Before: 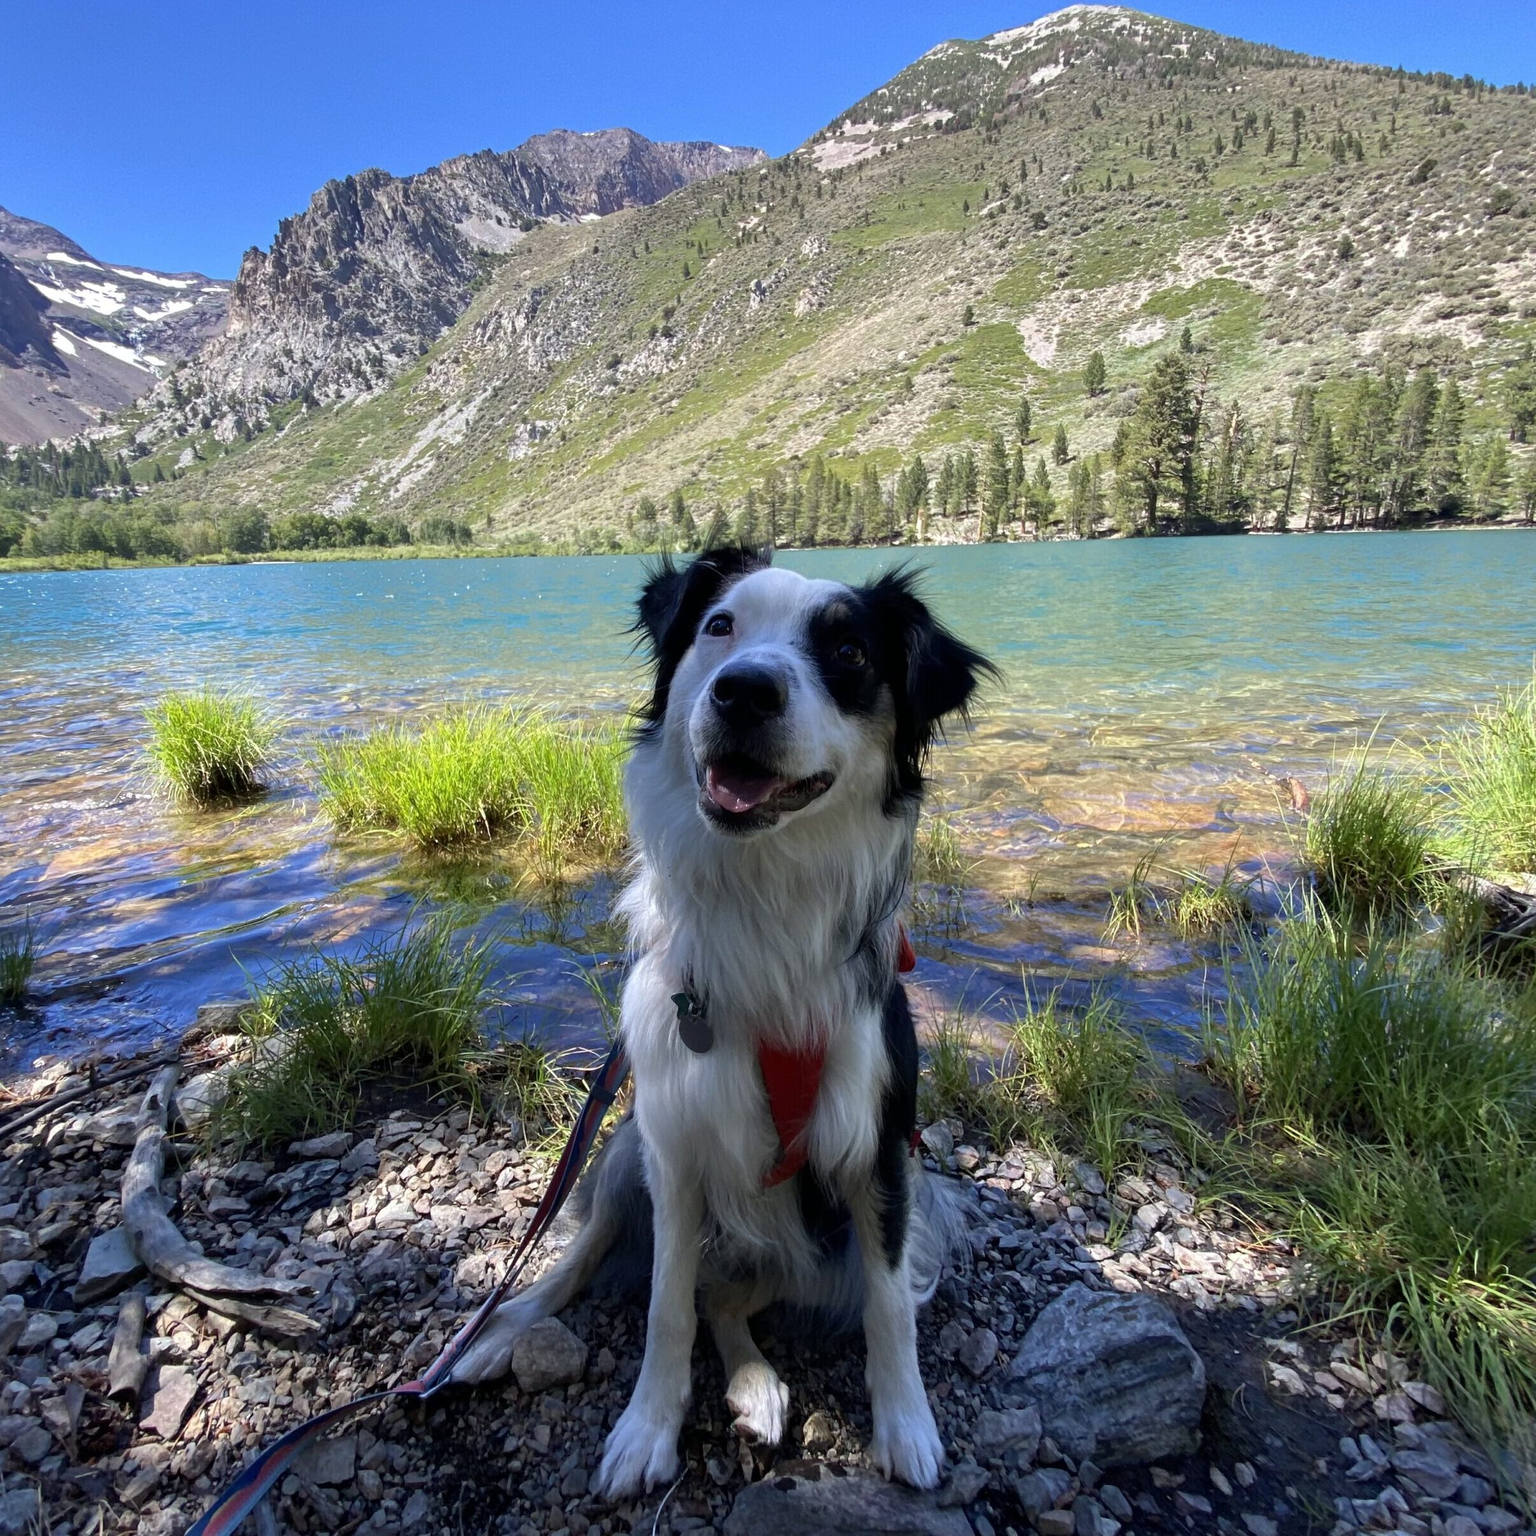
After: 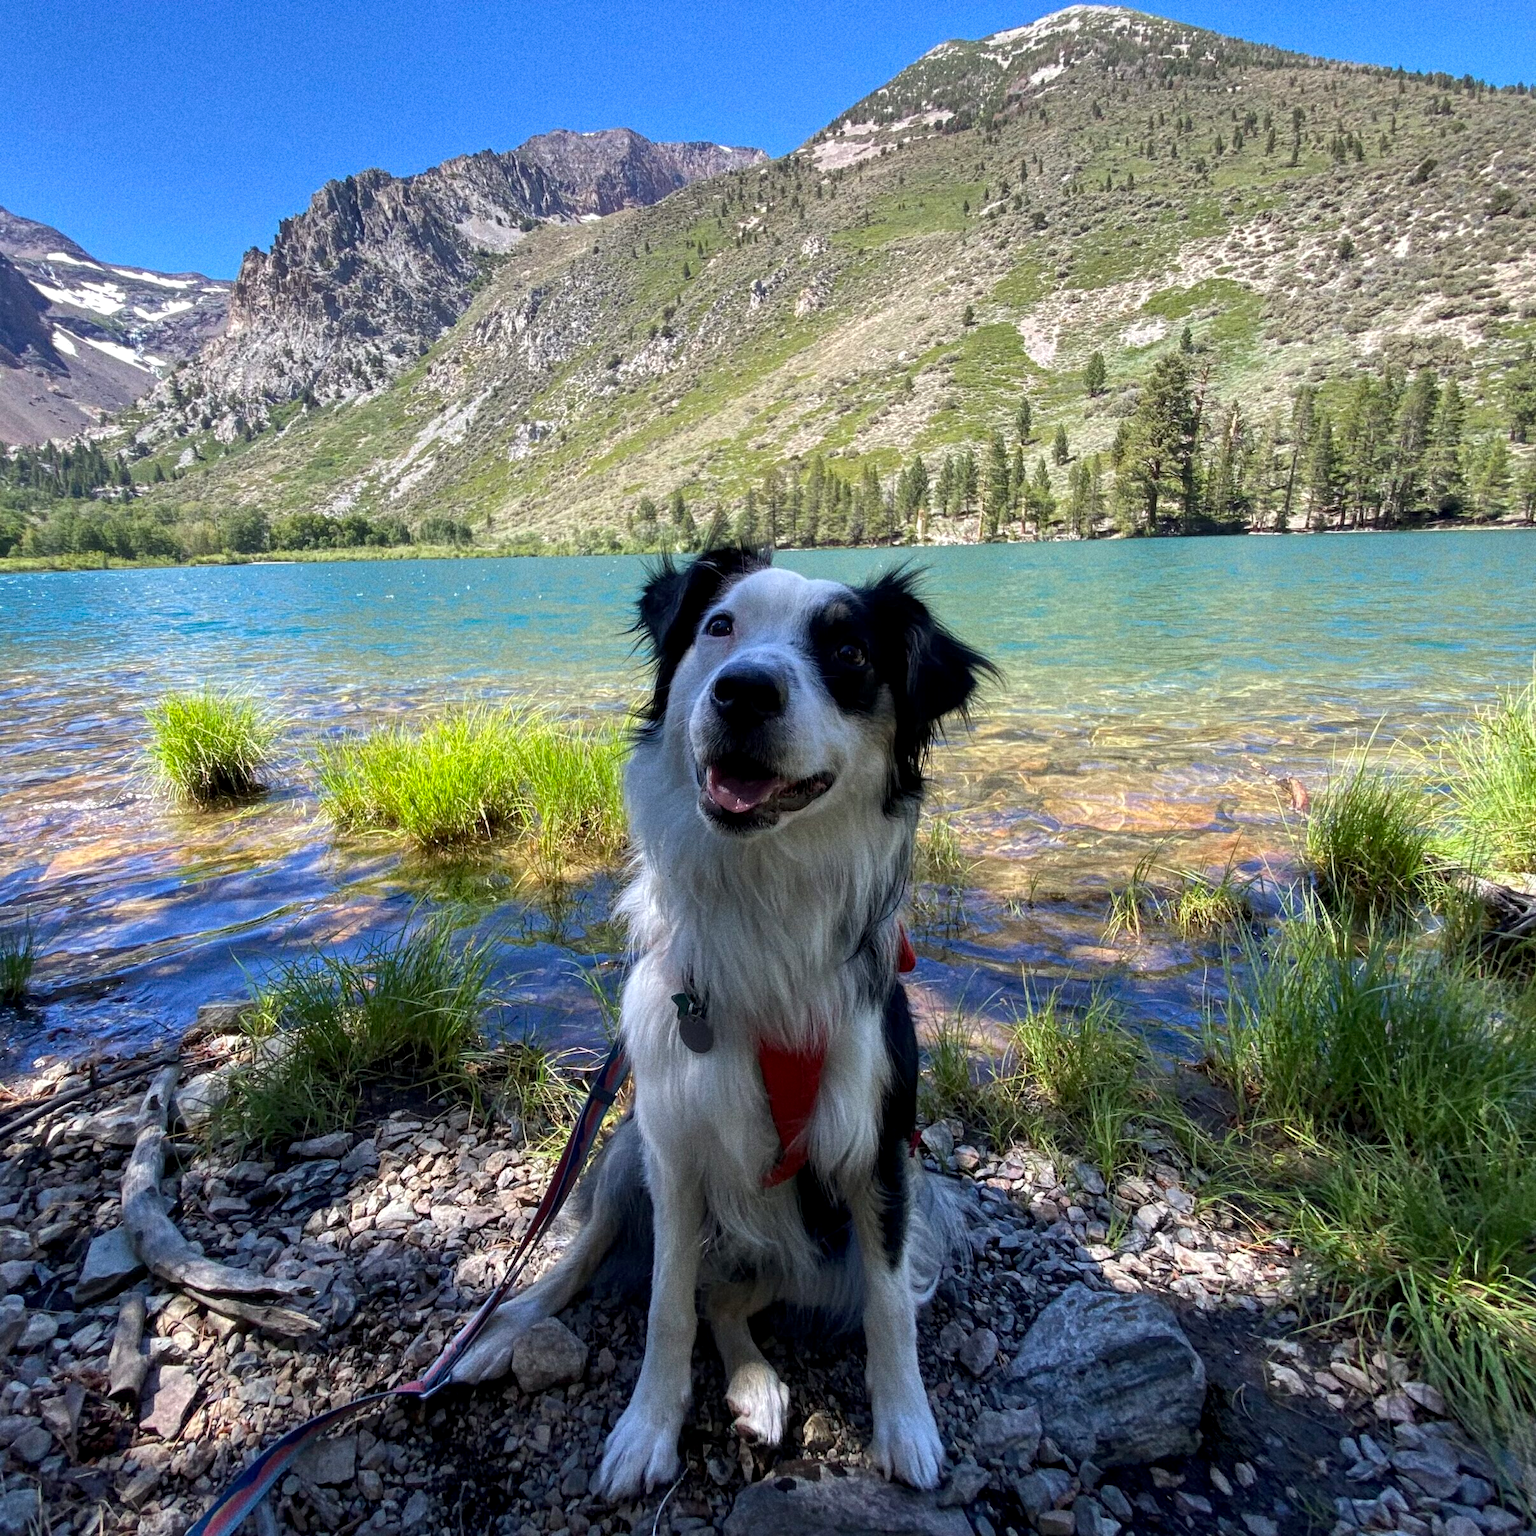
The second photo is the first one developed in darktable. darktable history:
grain: on, module defaults
local contrast: highlights 100%, shadows 100%, detail 131%, midtone range 0.2
